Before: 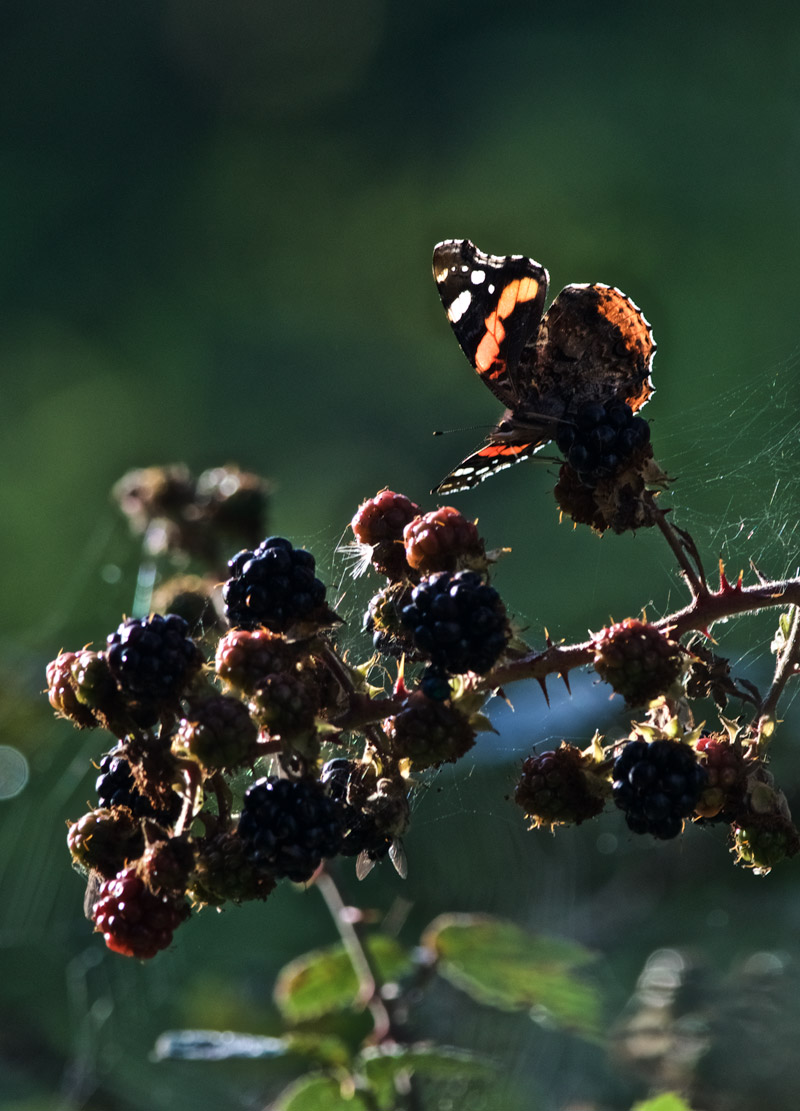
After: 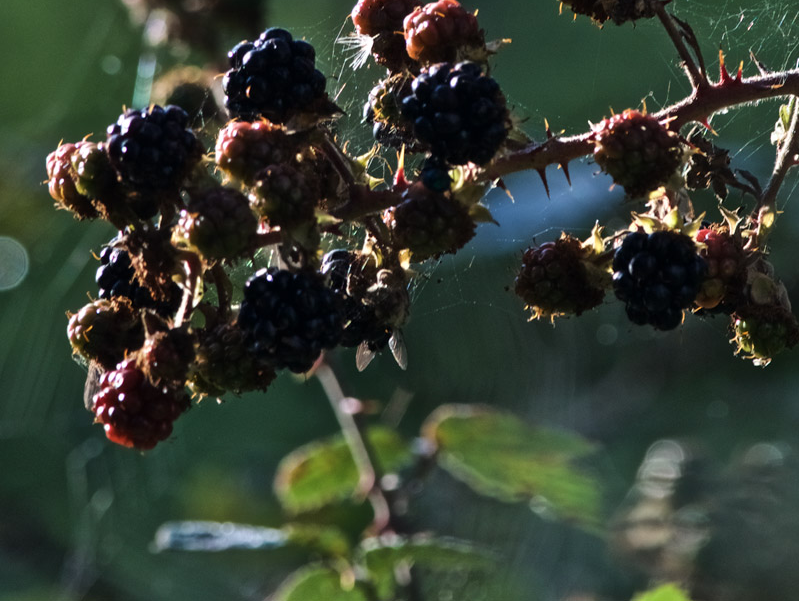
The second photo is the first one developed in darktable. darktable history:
crop and rotate: top 45.885%, right 0.104%
